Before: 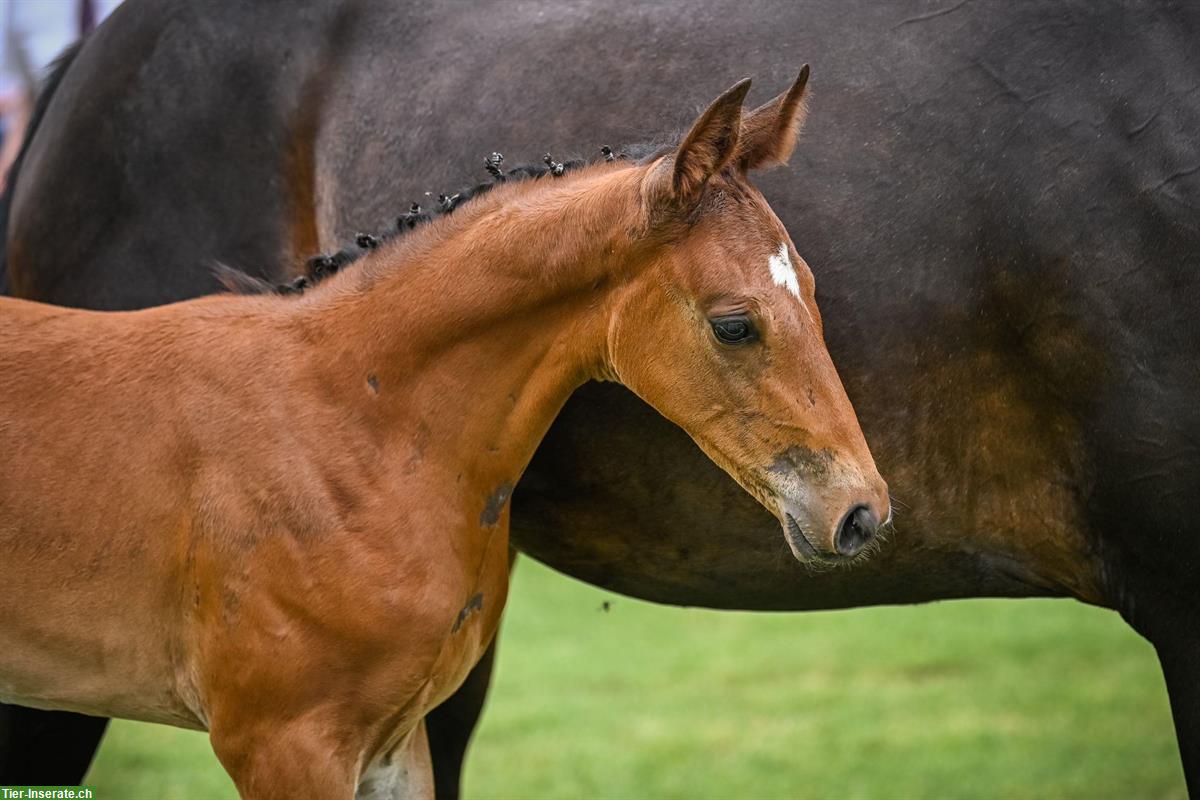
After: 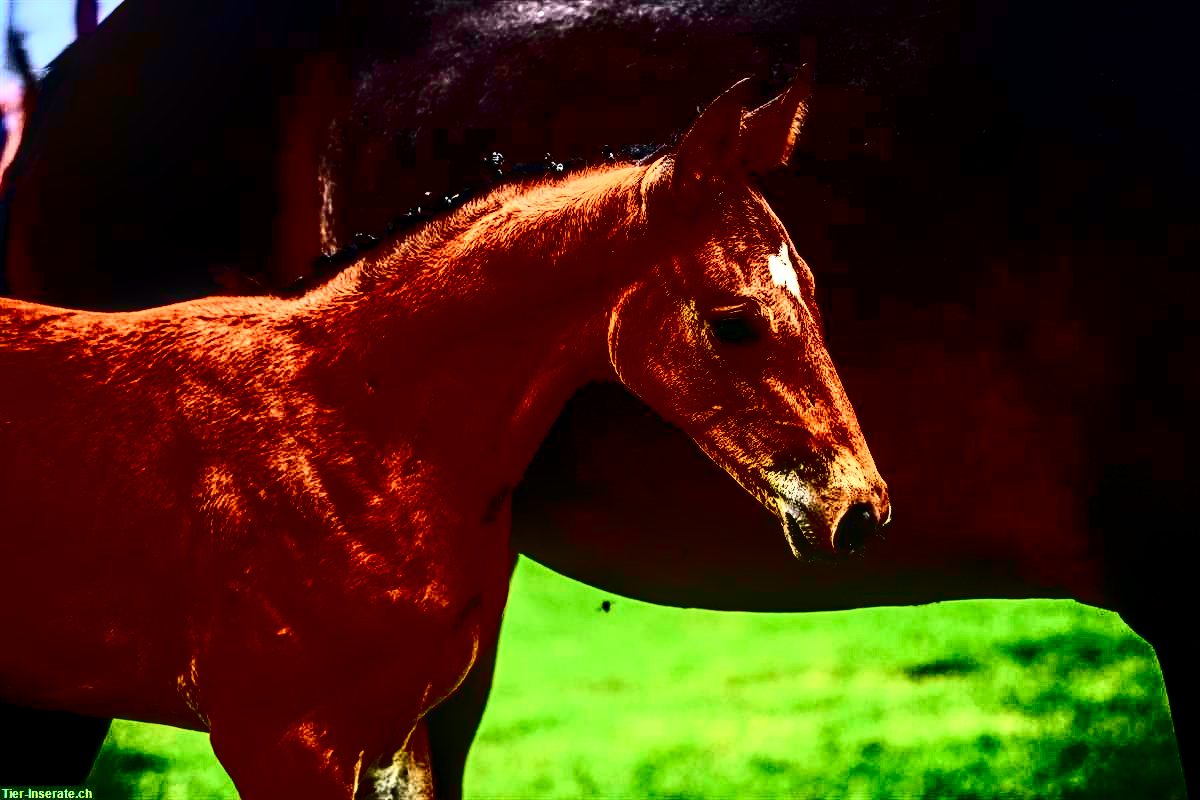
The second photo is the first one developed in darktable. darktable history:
base curve: preserve colors none
local contrast: detail 160%
contrast brightness saturation: contrast 0.77, brightness -1, saturation 1
tone curve: curves: ch0 [(0, 0) (0.187, 0.12) (0.384, 0.363) (0.618, 0.698) (0.754, 0.857) (0.875, 0.956) (1, 0.987)]; ch1 [(0, 0) (0.402, 0.36) (0.476, 0.466) (0.501, 0.501) (0.518, 0.514) (0.564, 0.608) (0.614, 0.664) (0.692, 0.744) (1, 1)]; ch2 [(0, 0) (0.435, 0.412) (0.483, 0.481) (0.503, 0.503) (0.522, 0.535) (0.563, 0.601) (0.627, 0.699) (0.699, 0.753) (0.997, 0.858)], color space Lab, independent channels
